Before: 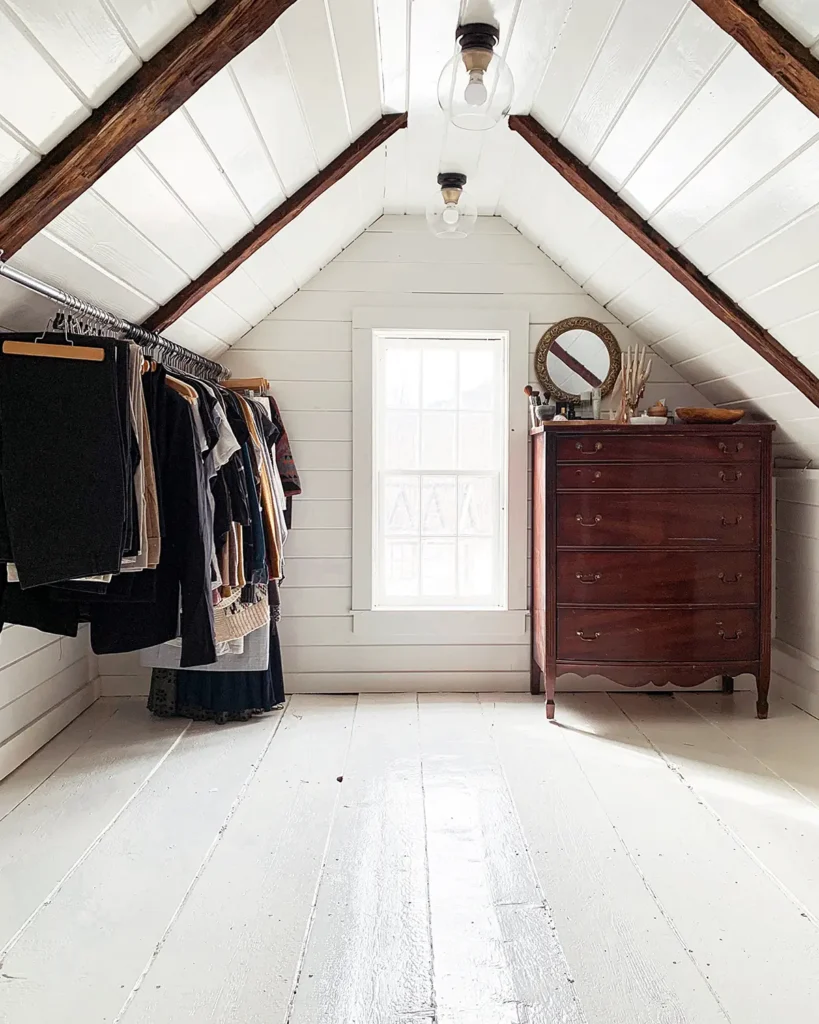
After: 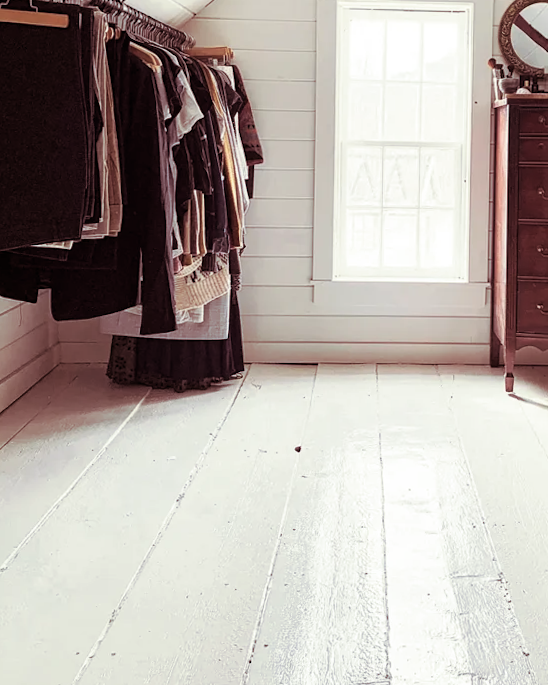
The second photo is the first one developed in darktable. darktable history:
crop and rotate: angle -0.82°, left 3.85%, top 31.828%, right 27.992%
split-toning: on, module defaults
